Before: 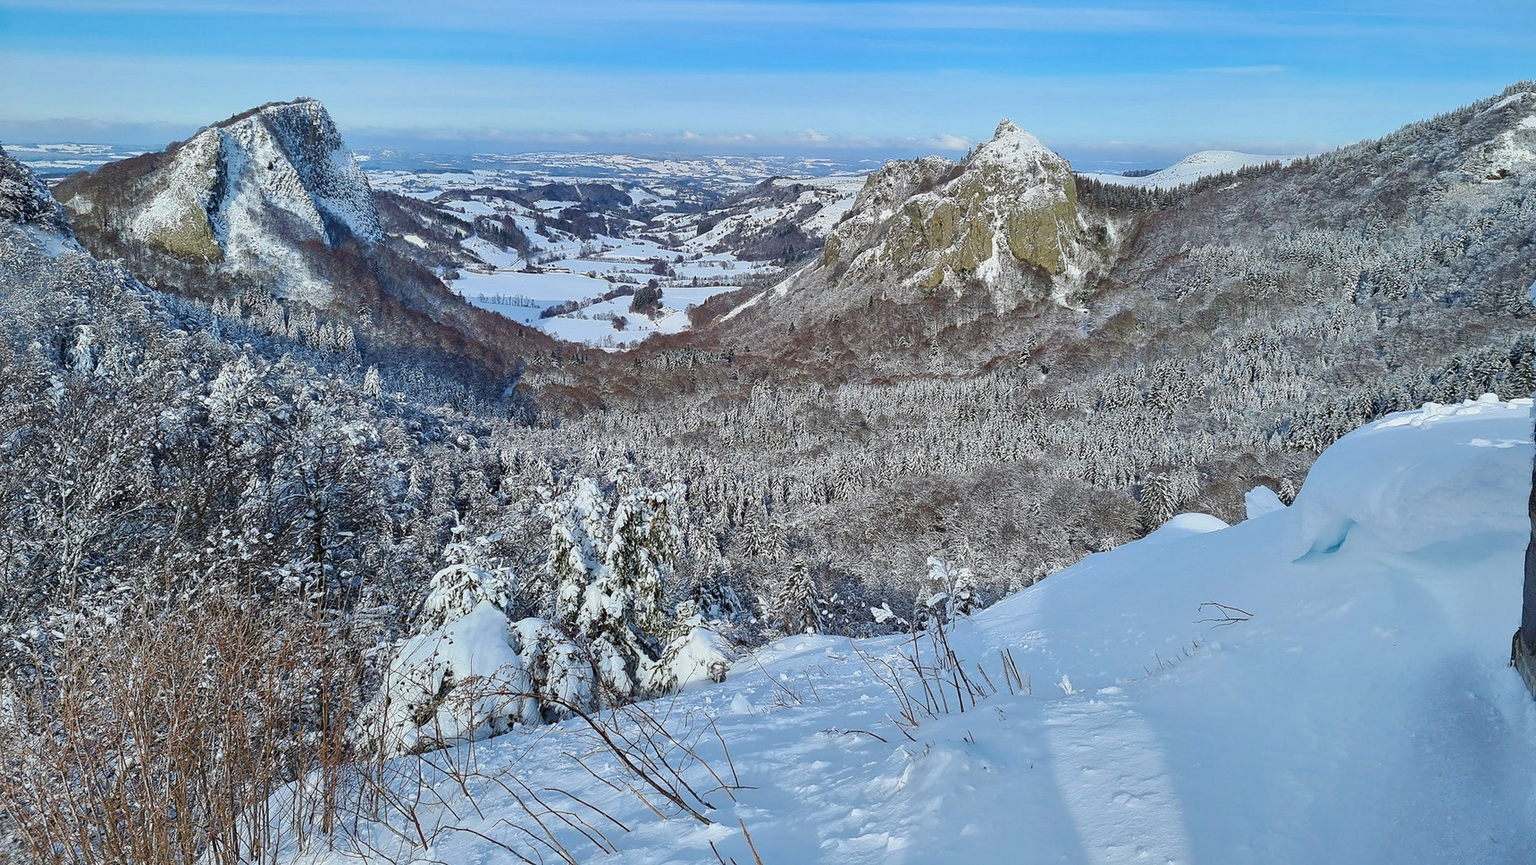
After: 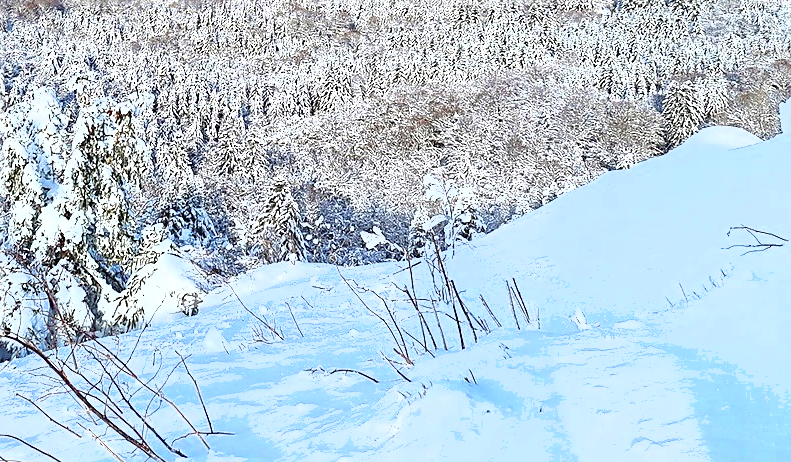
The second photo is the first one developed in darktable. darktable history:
exposure: black level correction 0, exposure 1.611 EV, compensate exposure bias true, compensate highlight preservation false
sharpen: on, module defaults
color calibration: illuminant same as pipeline (D50), adaptation none (bypass), x 0.331, y 0.335, temperature 5008.84 K
shadows and highlights: shadows -20.07, white point adjustment -1.85, highlights -34.88
color zones: curves: ch0 [(0, 0.473) (0.001, 0.473) (0.226, 0.548) (0.4, 0.589) (0.525, 0.54) (0.728, 0.403) (0.999, 0.473) (1, 0.473)]; ch1 [(0, 0.619) (0.001, 0.619) (0.234, 0.388) (0.4, 0.372) (0.528, 0.422) (0.732, 0.53) (0.999, 0.619) (1, 0.619)]; ch2 [(0, 0.547) (0.001, 0.547) (0.226, 0.45) (0.4, 0.525) (0.525, 0.585) (0.8, 0.511) (0.999, 0.547) (1, 0.547)]
crop: left 35.735%, top 46.298%, right 18.195%, bottom 5.903%
contrast brightness saturation: contrast 0.151, brightness 0.044
